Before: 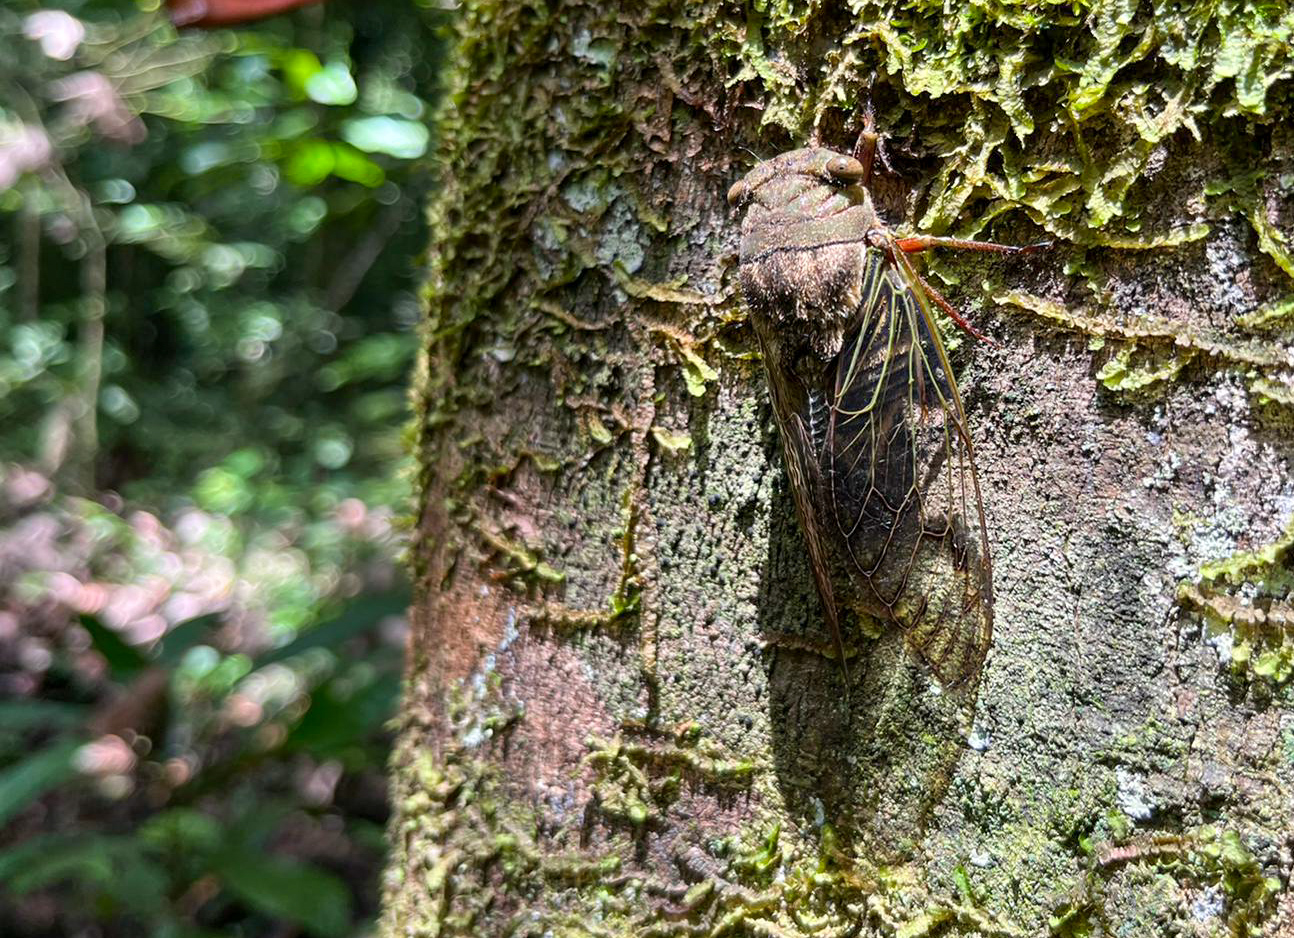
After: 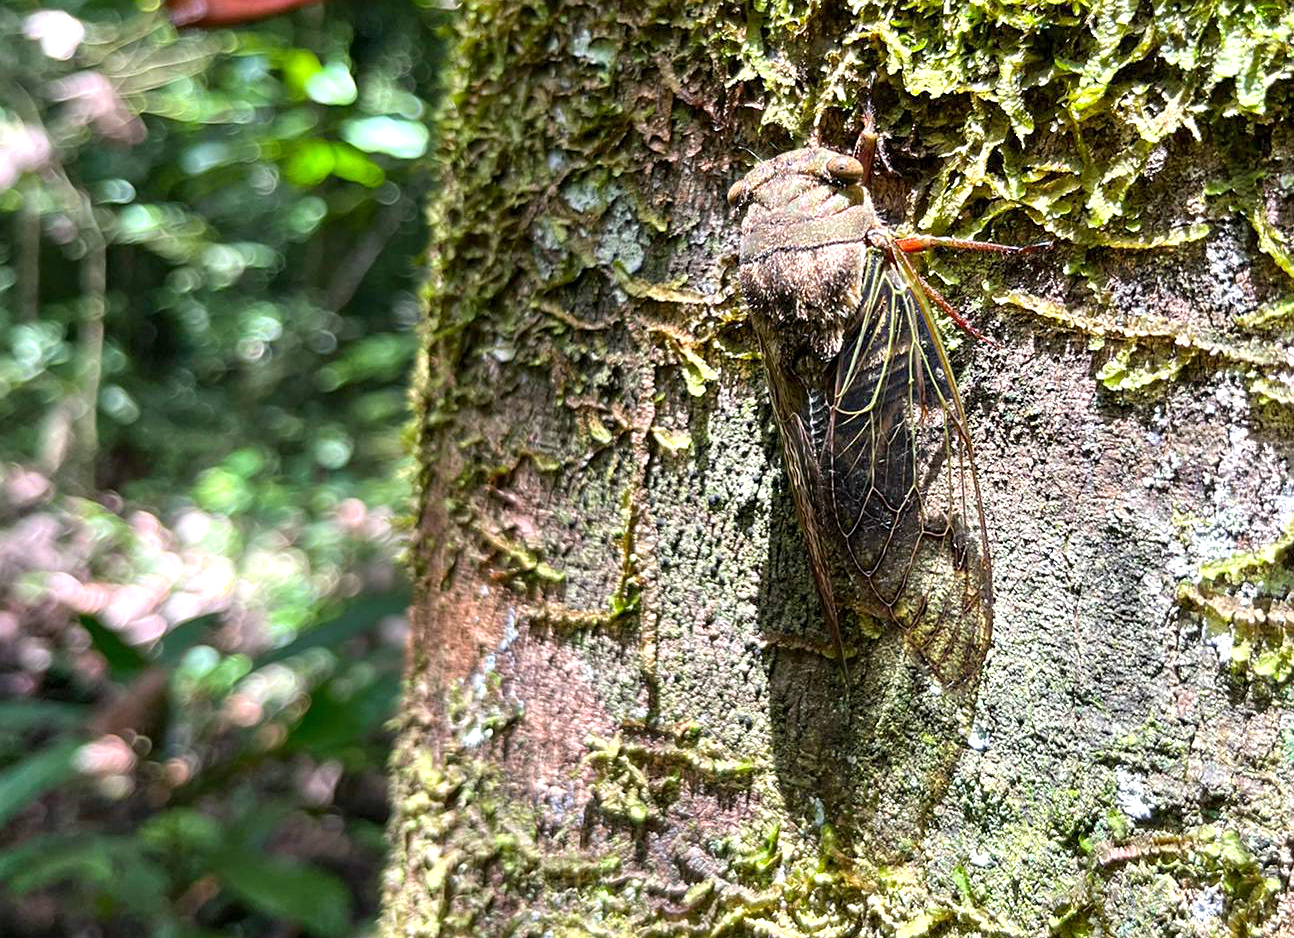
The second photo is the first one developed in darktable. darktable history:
sharpen: amount 0.201
exposure: black level correction 0, exposure 0.499 EV, compensate highlight preservation false
